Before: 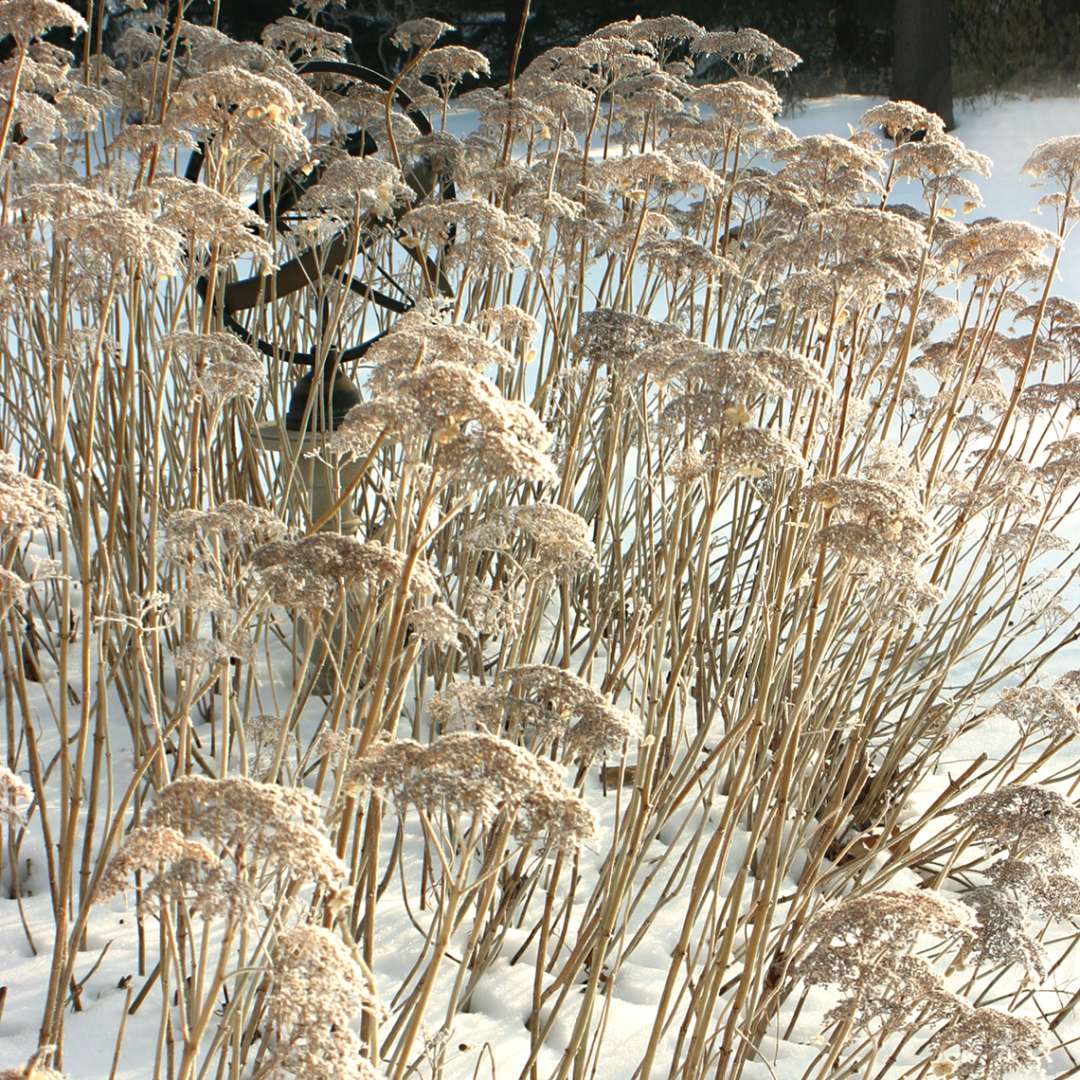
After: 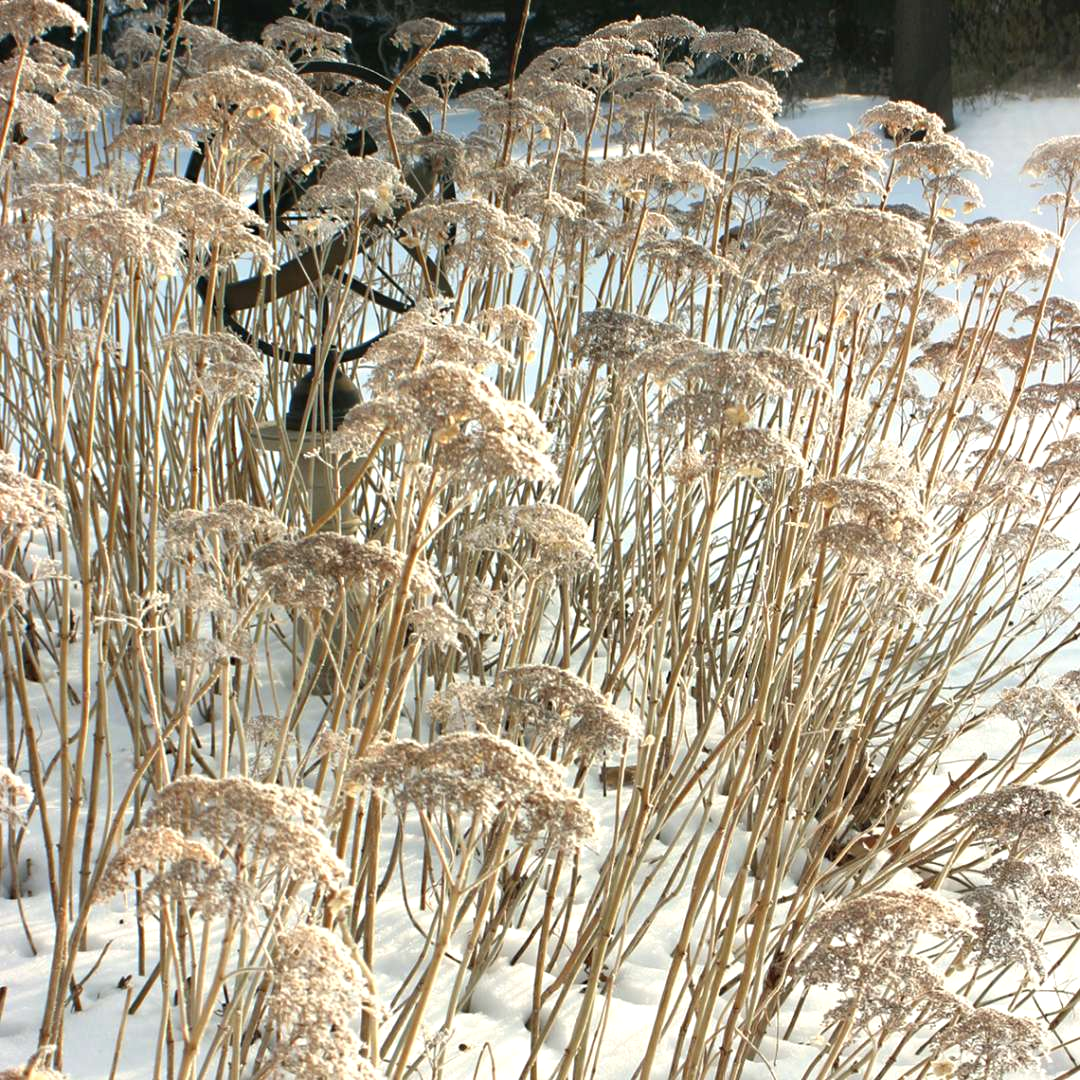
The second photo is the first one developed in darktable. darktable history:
exposure: exposure 0.153 EV, compensate highlight preservation false
